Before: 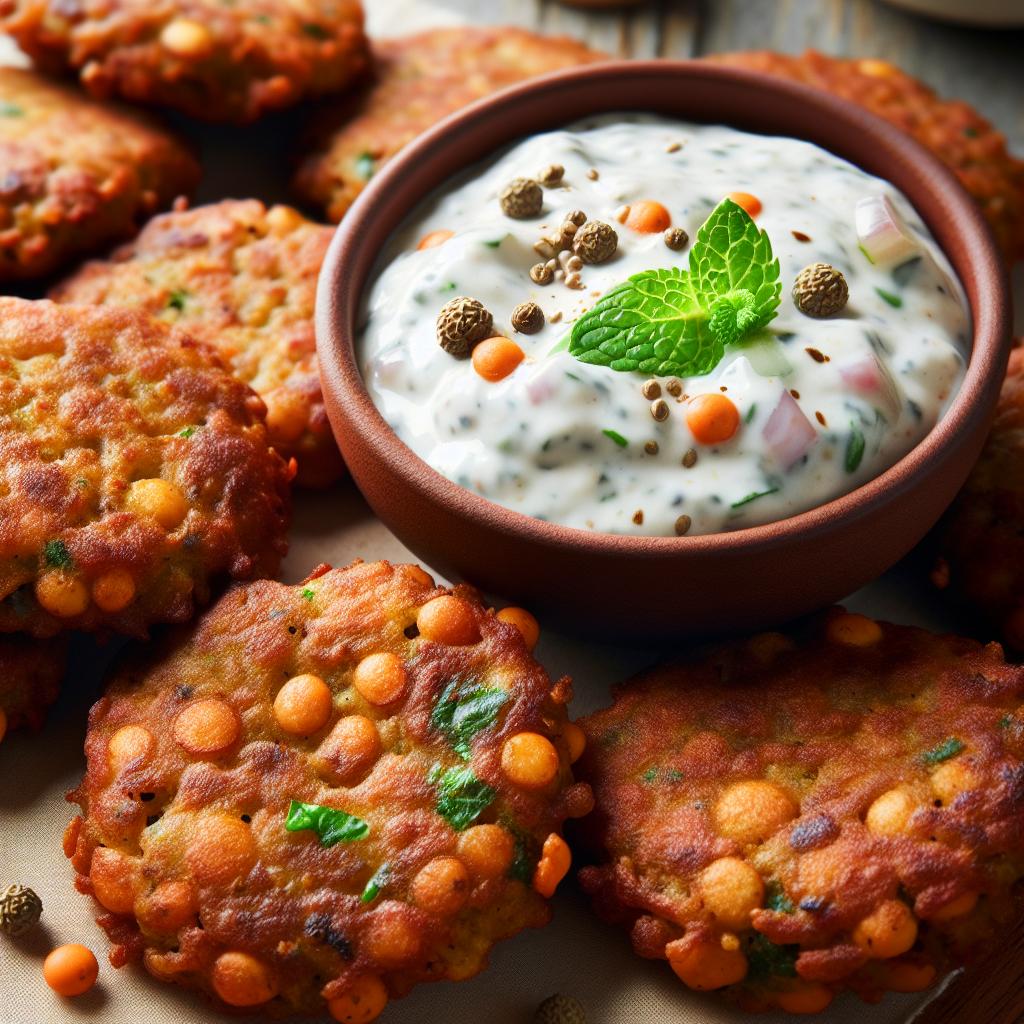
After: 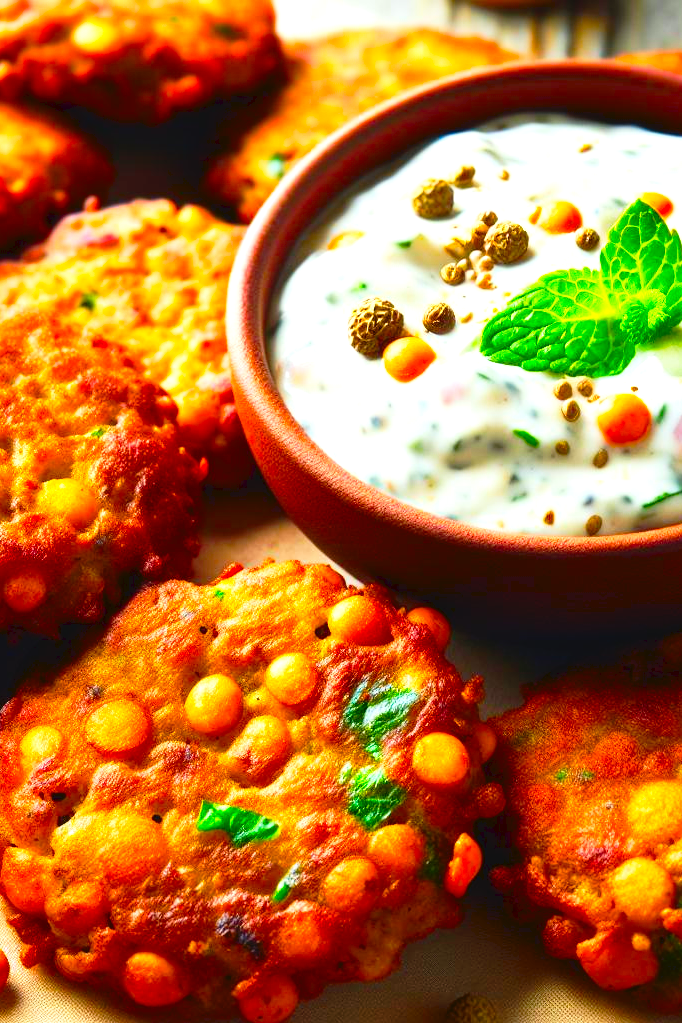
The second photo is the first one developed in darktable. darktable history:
contrast brightness saturation: contrast 0.09, saturation 0.28
crop and rotate: left 8.786%, right 24.548%
color correction: highlights a* -2.68, highlights b* 2.57
exposure: black level correction 0, exposure 0.7 EV, compensate exposure bias true, compensate highlight preservation false
tone curve: curves: ch0 [(0, 0) (0.003, 0.049) (0.011, 0.051) (0.025, 0.055) (0.044, 0.065) (0.069, 0.081) (0.1, 0.11) (0.136, 0.15) (0.177, 0.195) (0.224, 0.242) (0.277, 0.308) (0.335, 0.375) (0.399, 0.436) (0.468, 0.5) (0.543, 0.574) (0.623, 0.665) (0.709, 0.761) (0.801, 0.851) (0.898, 0.933) (1, 1)], preserve colors none
color balance rgb: linear chroma grading › global chroma 15%, perceptual saturation grading › global saturation 30%
